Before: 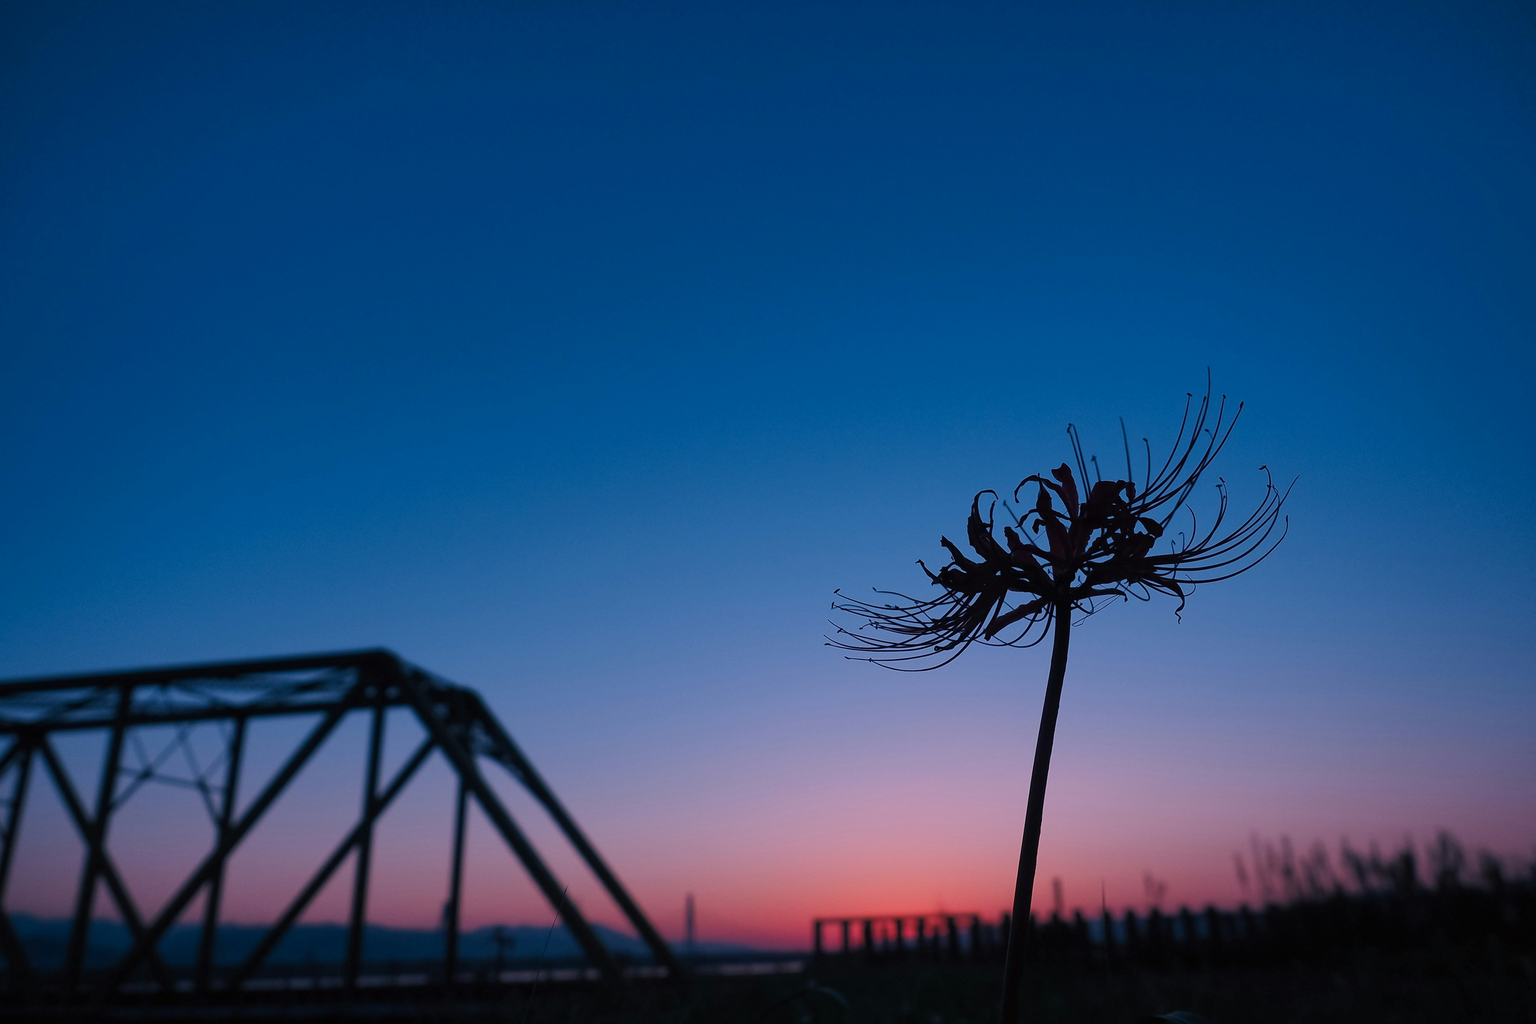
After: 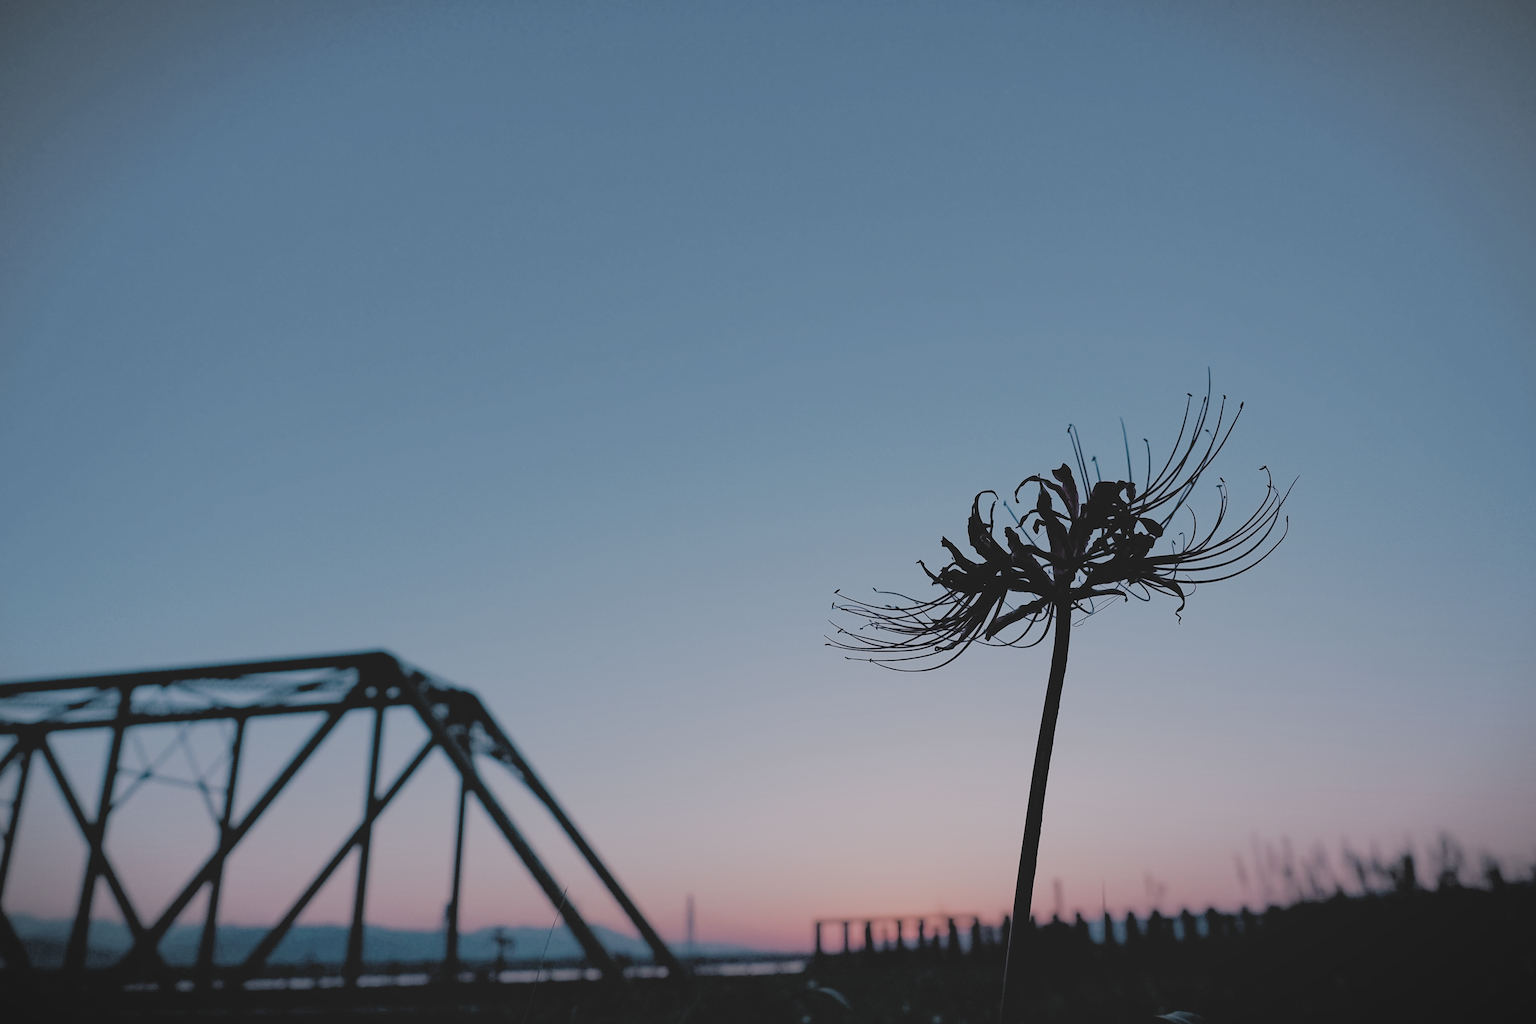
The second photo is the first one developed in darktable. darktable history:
exposure: exposure 2.175 EV, compensate highlight preservation false
contrast brightness saturation: contrast -0.243, saturation -0.438
filmic rgb: black relative exposure -4.42 EV, white relative exposure 6.63 EV, hardness 1.9, contrast 0.507, preserve chrominance no, color science v5 (2021), iterations of high-quality reconstruction 0
haze removal: compatibility mode true, adaptive false
vignetting: fall-off start 99.81%, saturation -0.64, width/height ratio 1.303
